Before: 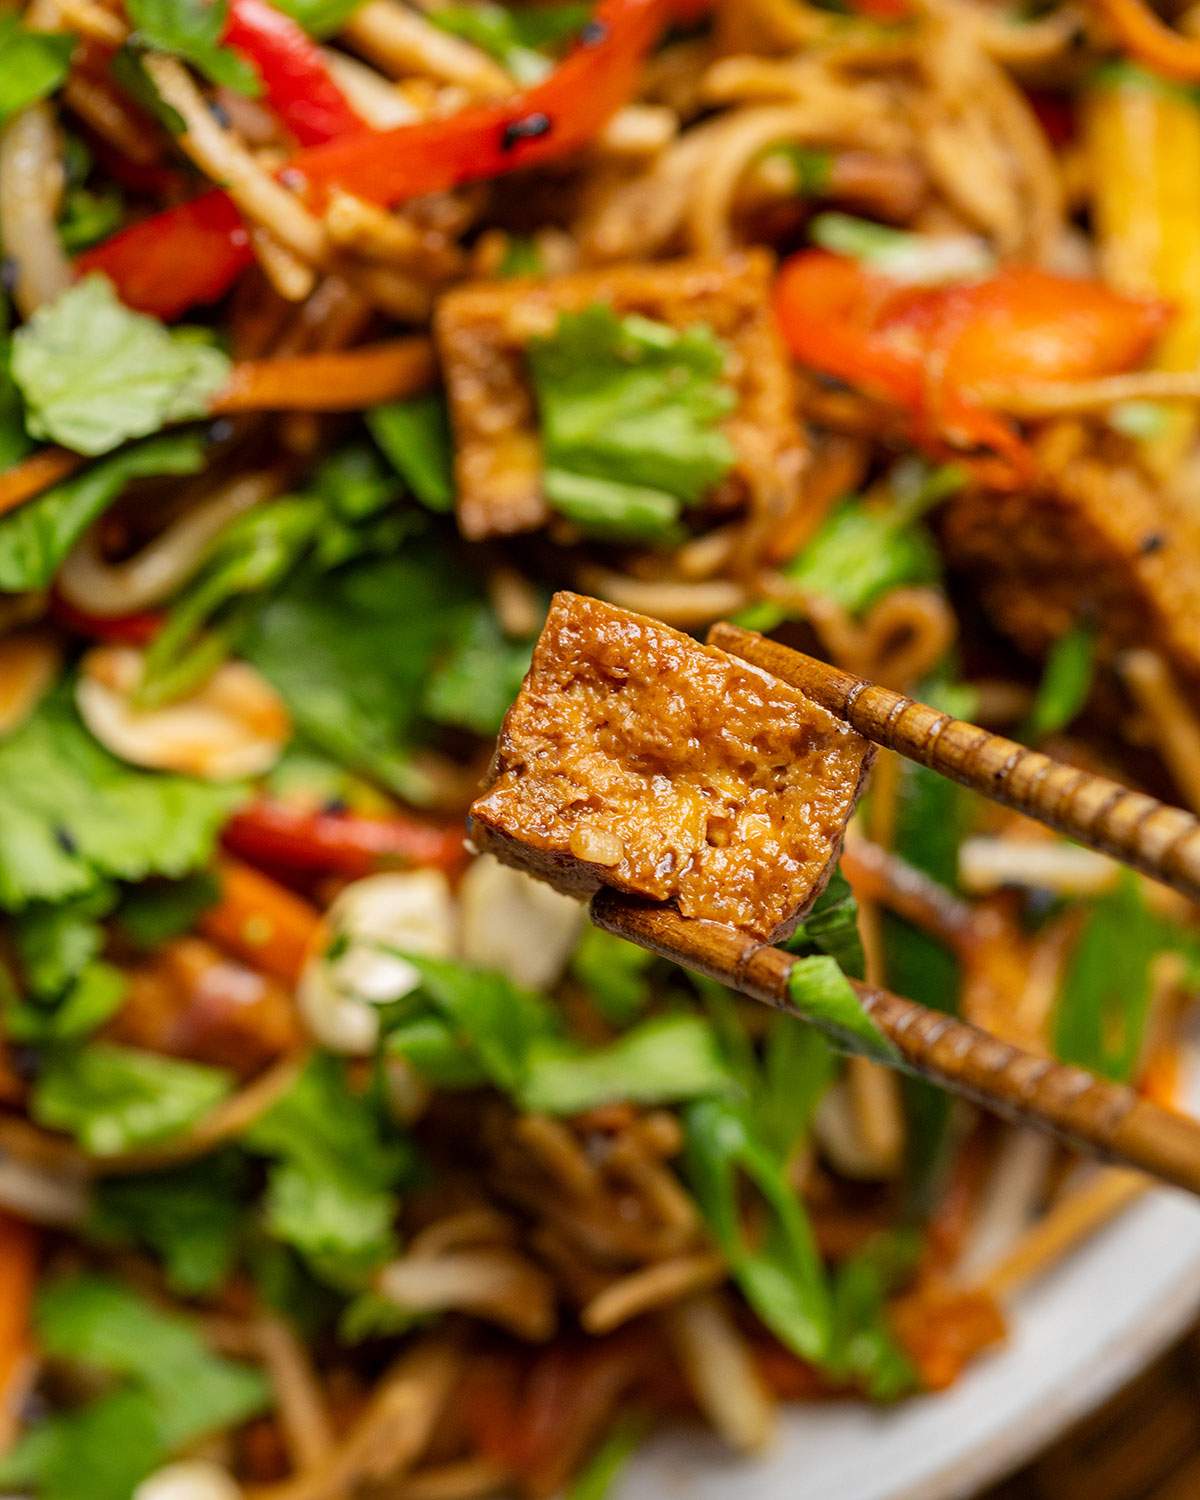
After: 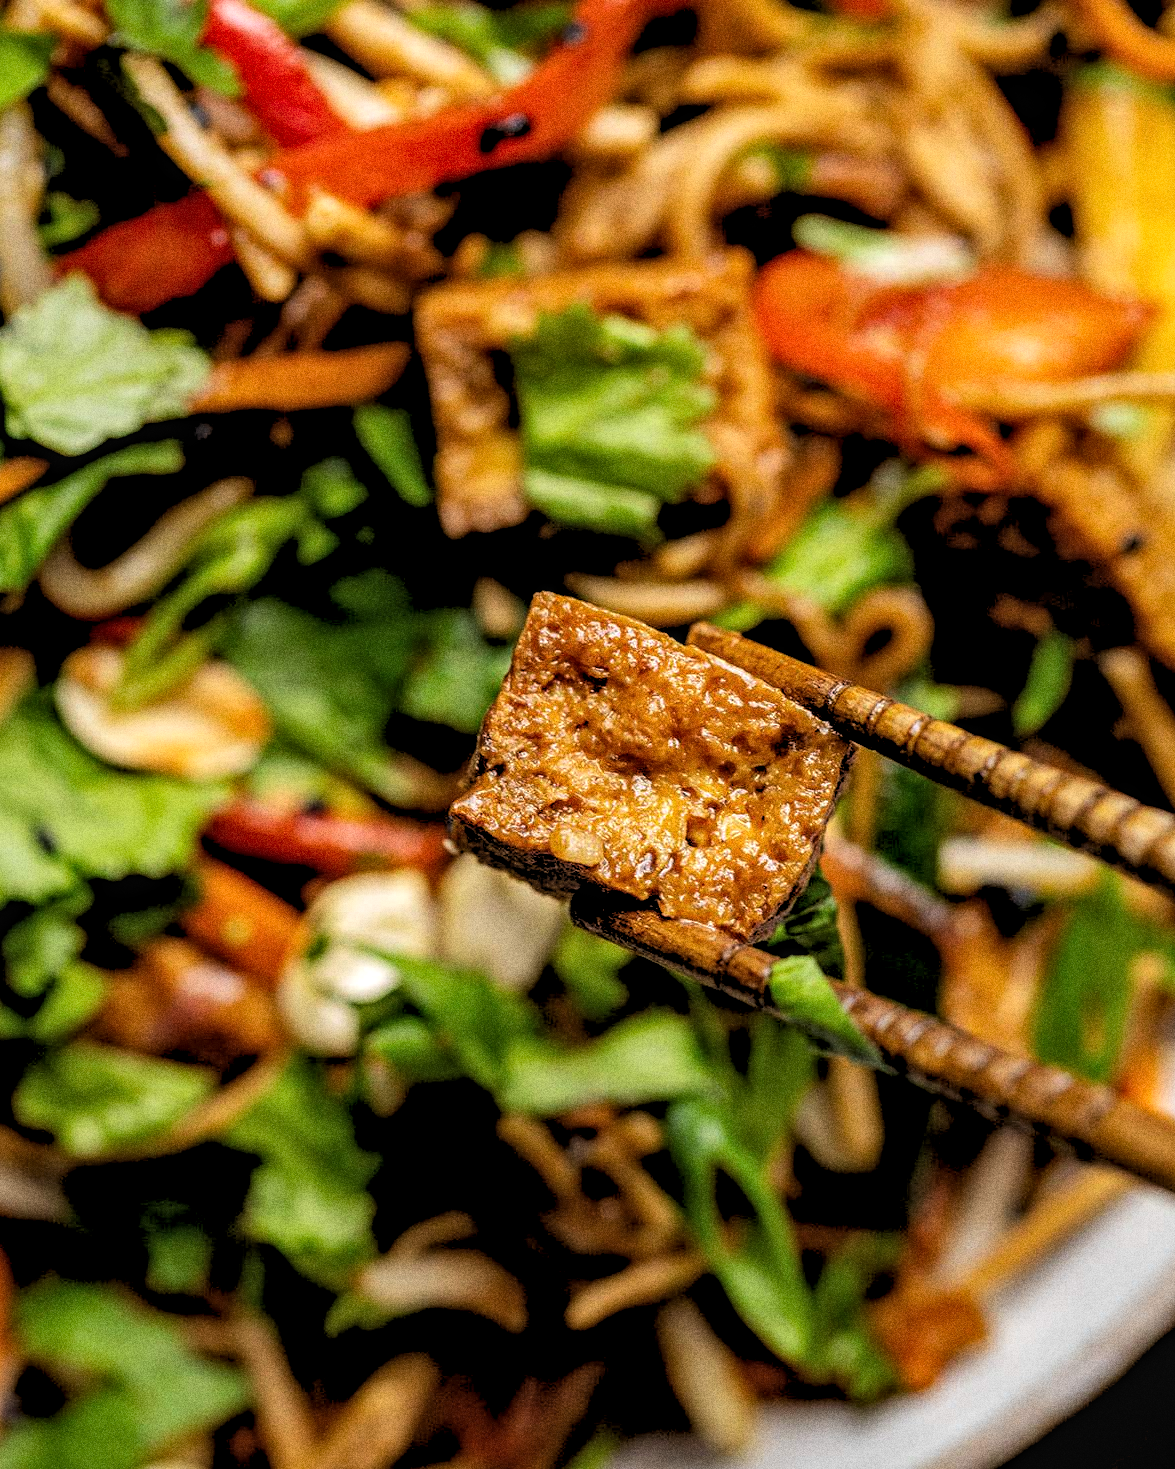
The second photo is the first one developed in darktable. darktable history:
rgb levels: levels [[0.034, 0.472, 0.904], [0, 0.5, 1], [0, 0.5, 1]]
grain: coarseness 0.09 ISO, strength 40%
local contrast: on, module defaults
crop: left 1.743%, right 0.268%, bottom 2.011%
